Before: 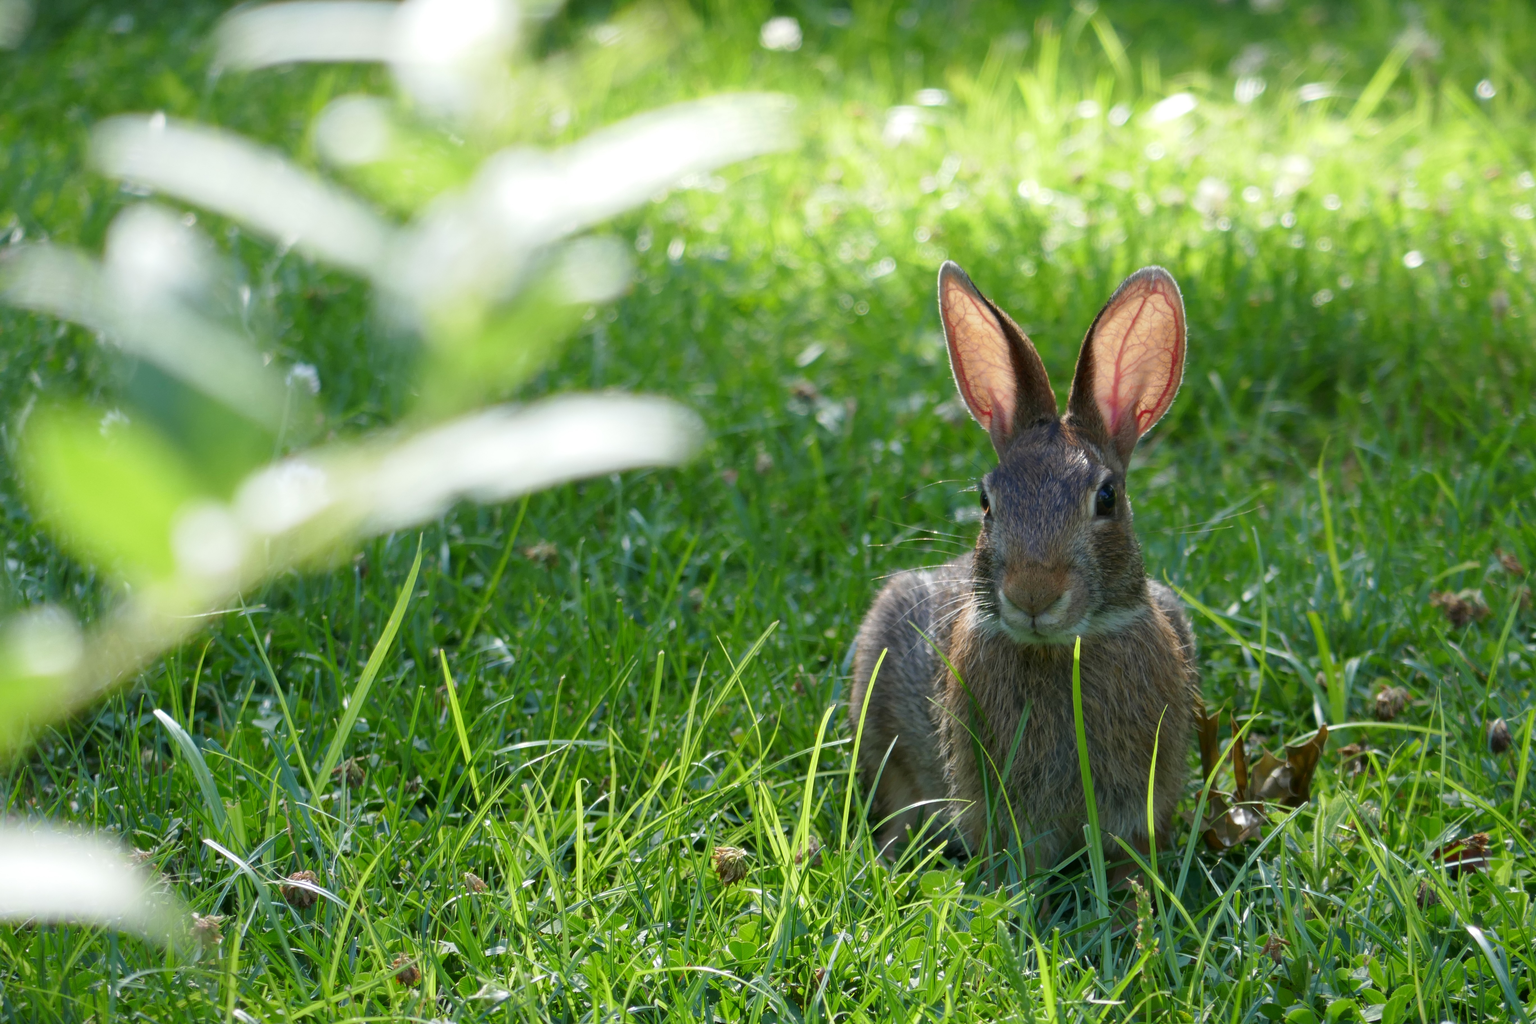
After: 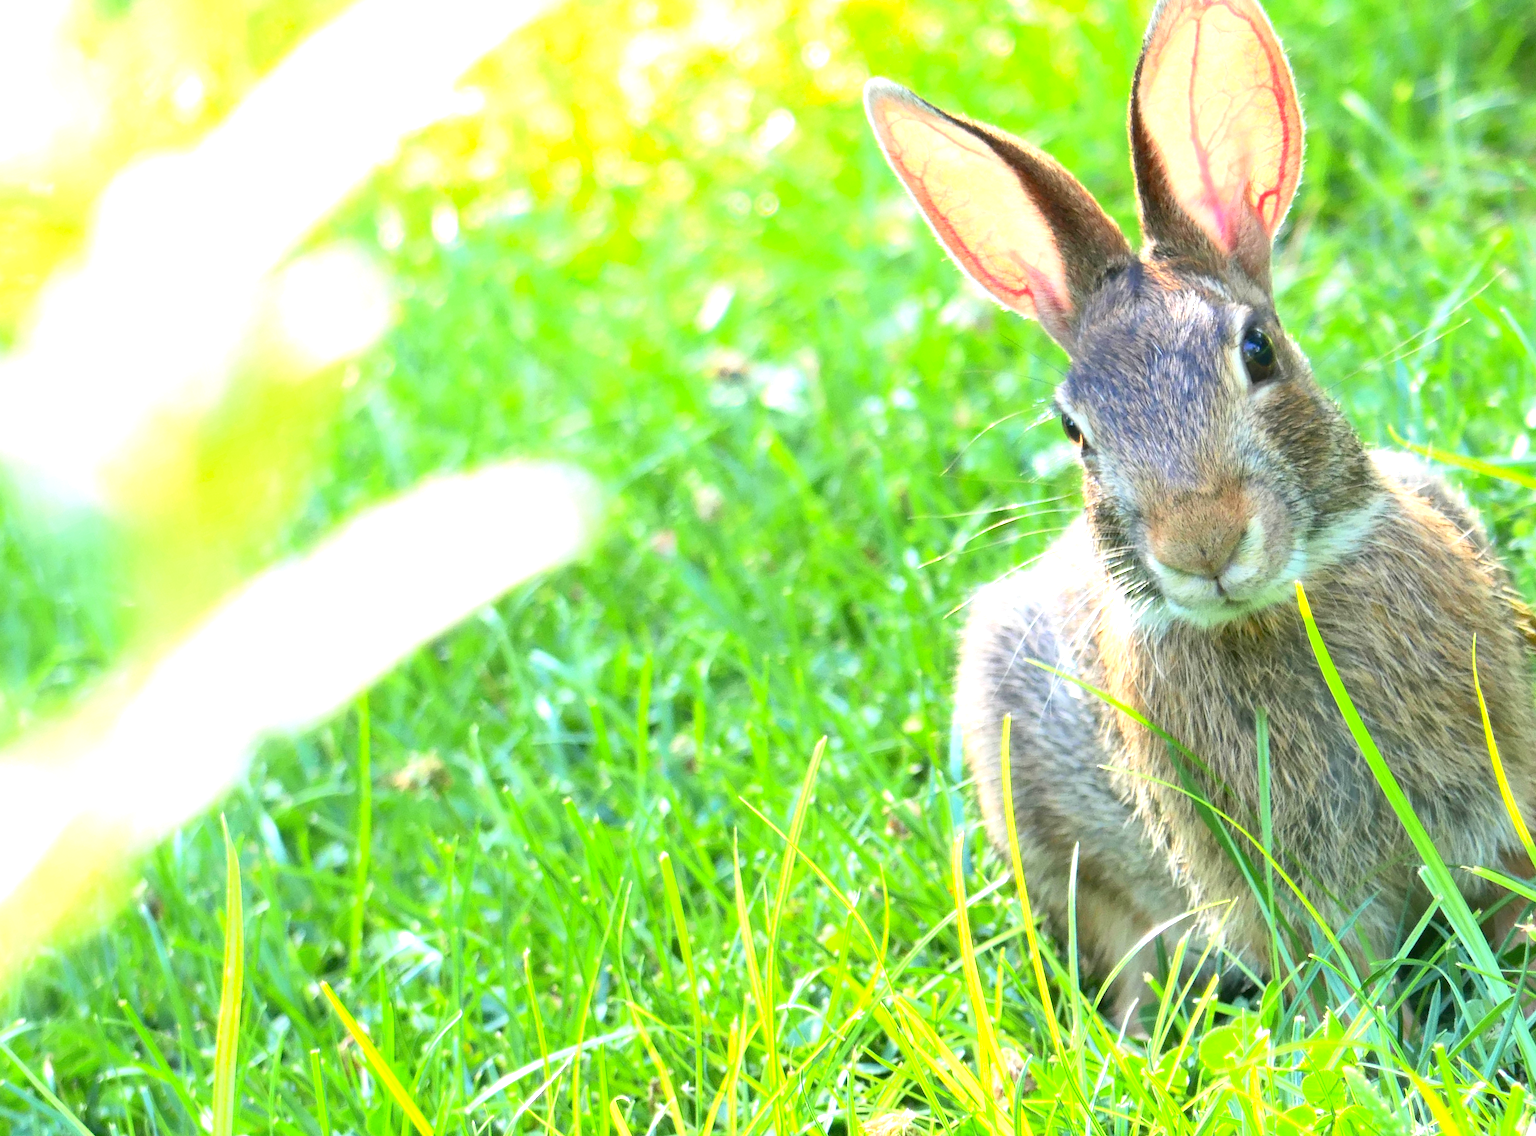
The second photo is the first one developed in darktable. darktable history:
exposure: black level correction 0, exposure 1.97 EV, compensate highlight preservation false
crop and rotate: angle 21.19°, left 6.874%, right 4.001%, bottom 1.108%
contrast brightness saturation: contrast 0.202, brightness 0.149, saturation 0.136
